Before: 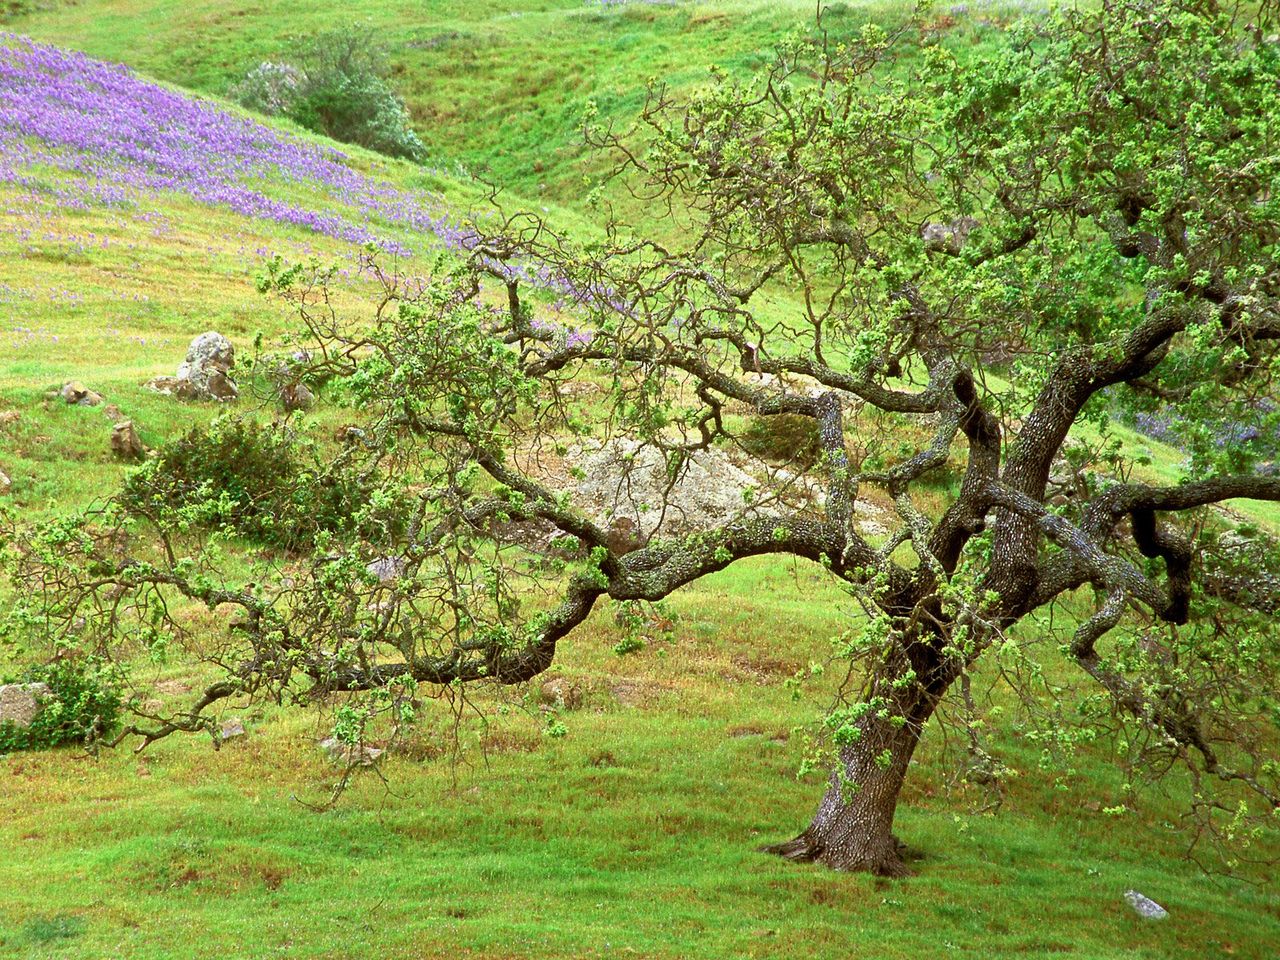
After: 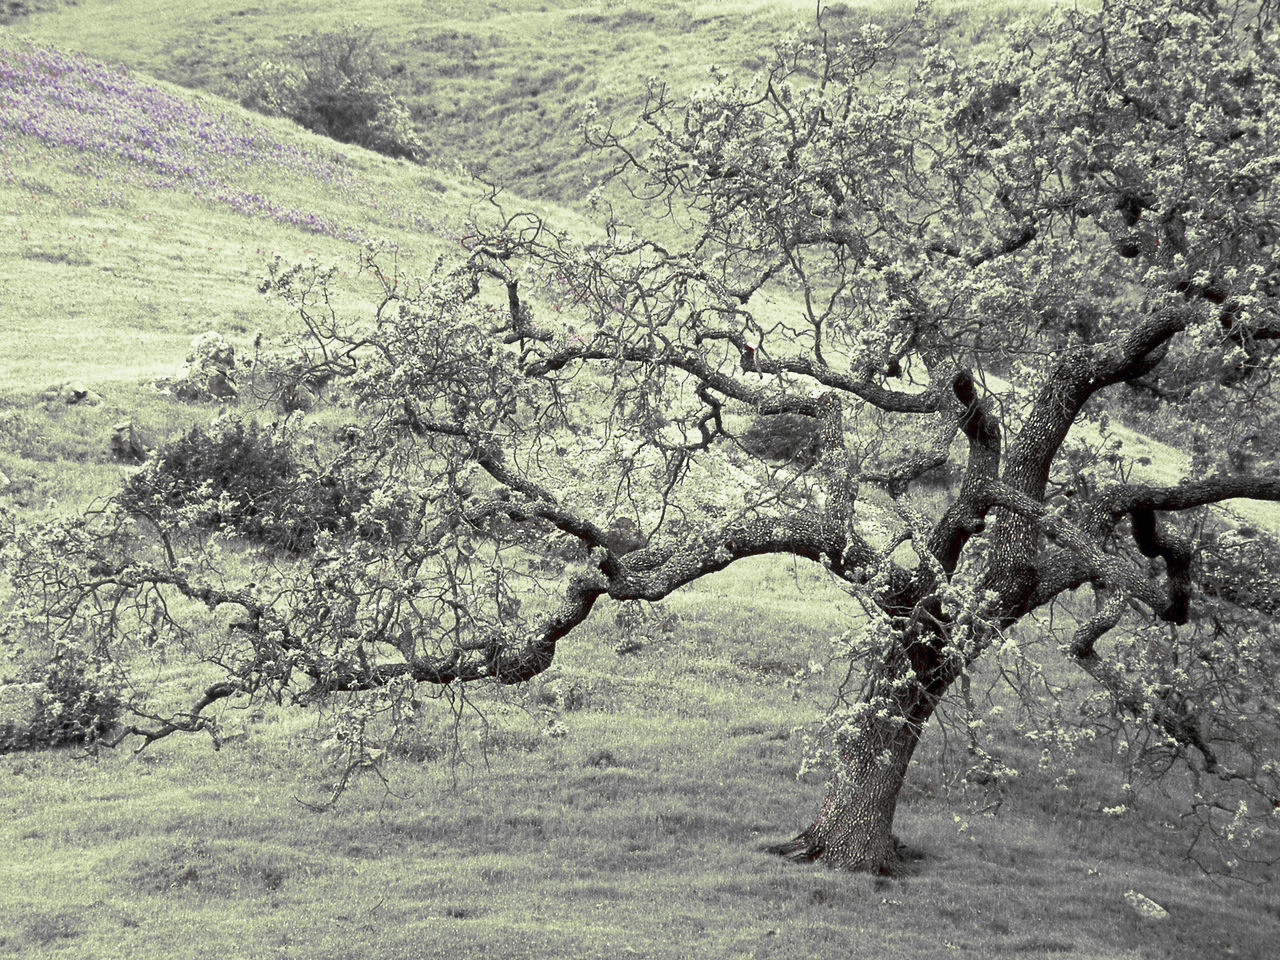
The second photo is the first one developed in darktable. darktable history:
exposure: exposure -0.05 EV
color zones: curves: ch0 [(0, 0.278) (0.143, 0.5) (0.286, 0.5) (0.429, 0.5) (0.571, 0.5) (0.714, 0.5) (0.857, 0.5) (1, 0.5)]; ch1 [(0, 1) (0.143, 0.165) (0.286, 0) (0.429, 0) (0.571, 0) (0.714, 0) (0.857, 0.5) (1, 0.5)]; ch2 [(0, 0.508) (0.143, 0.5) (0.286, 0.5) (0.429, 0.5) (0.571, 0.5) (0.714, 0.5) (0.857, 0.5) (1, 0.5)]
split-toning: shadows › hue 290.82°, shadows › saturation 0.34, highlights › saturation 0.38, balance 0, compress 50%
